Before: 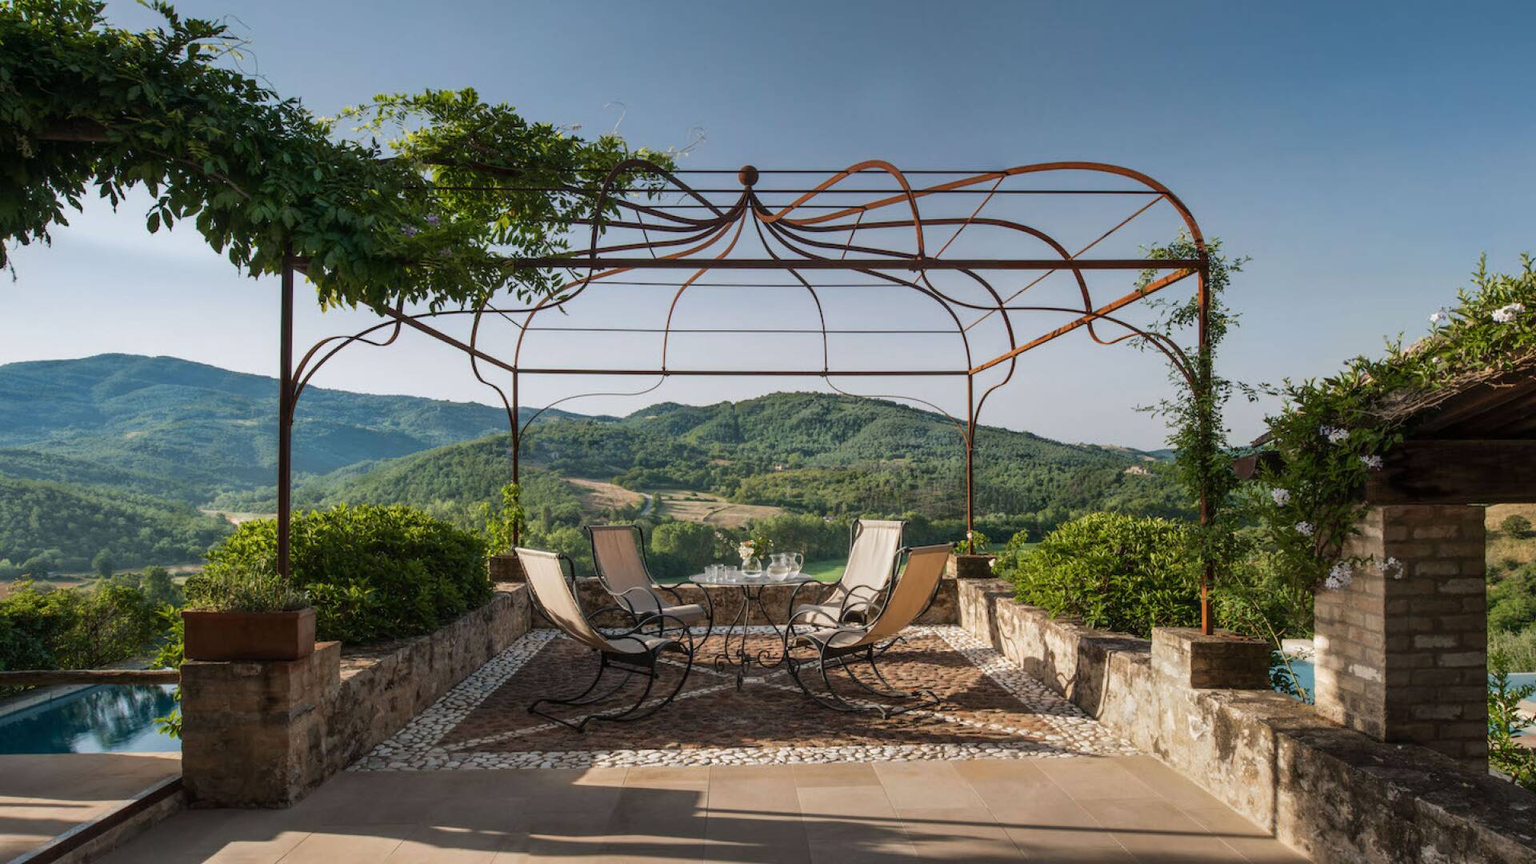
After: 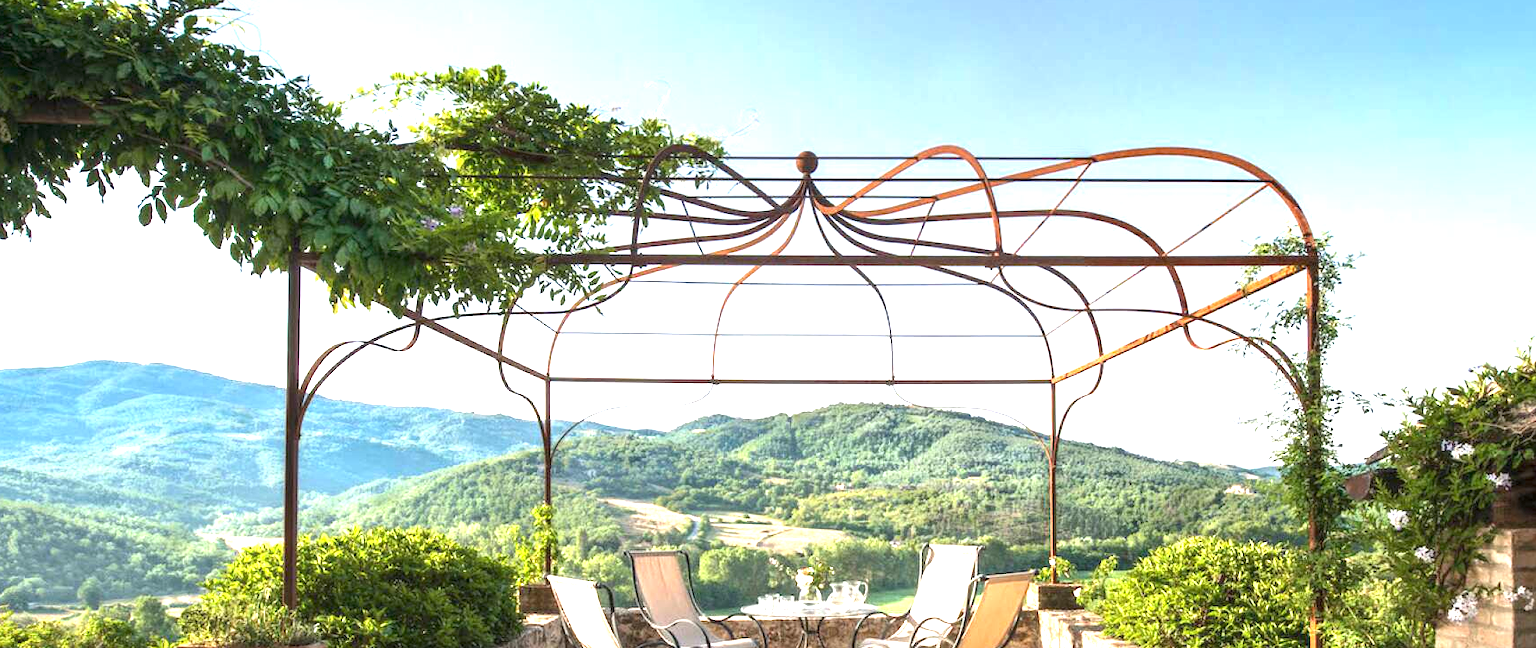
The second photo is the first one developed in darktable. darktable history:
crop: left 1.509%, top 3.452%, right 7.696%, bottom 28.452%
exposure: exposure 2 EV, compensate highlight preservation false
